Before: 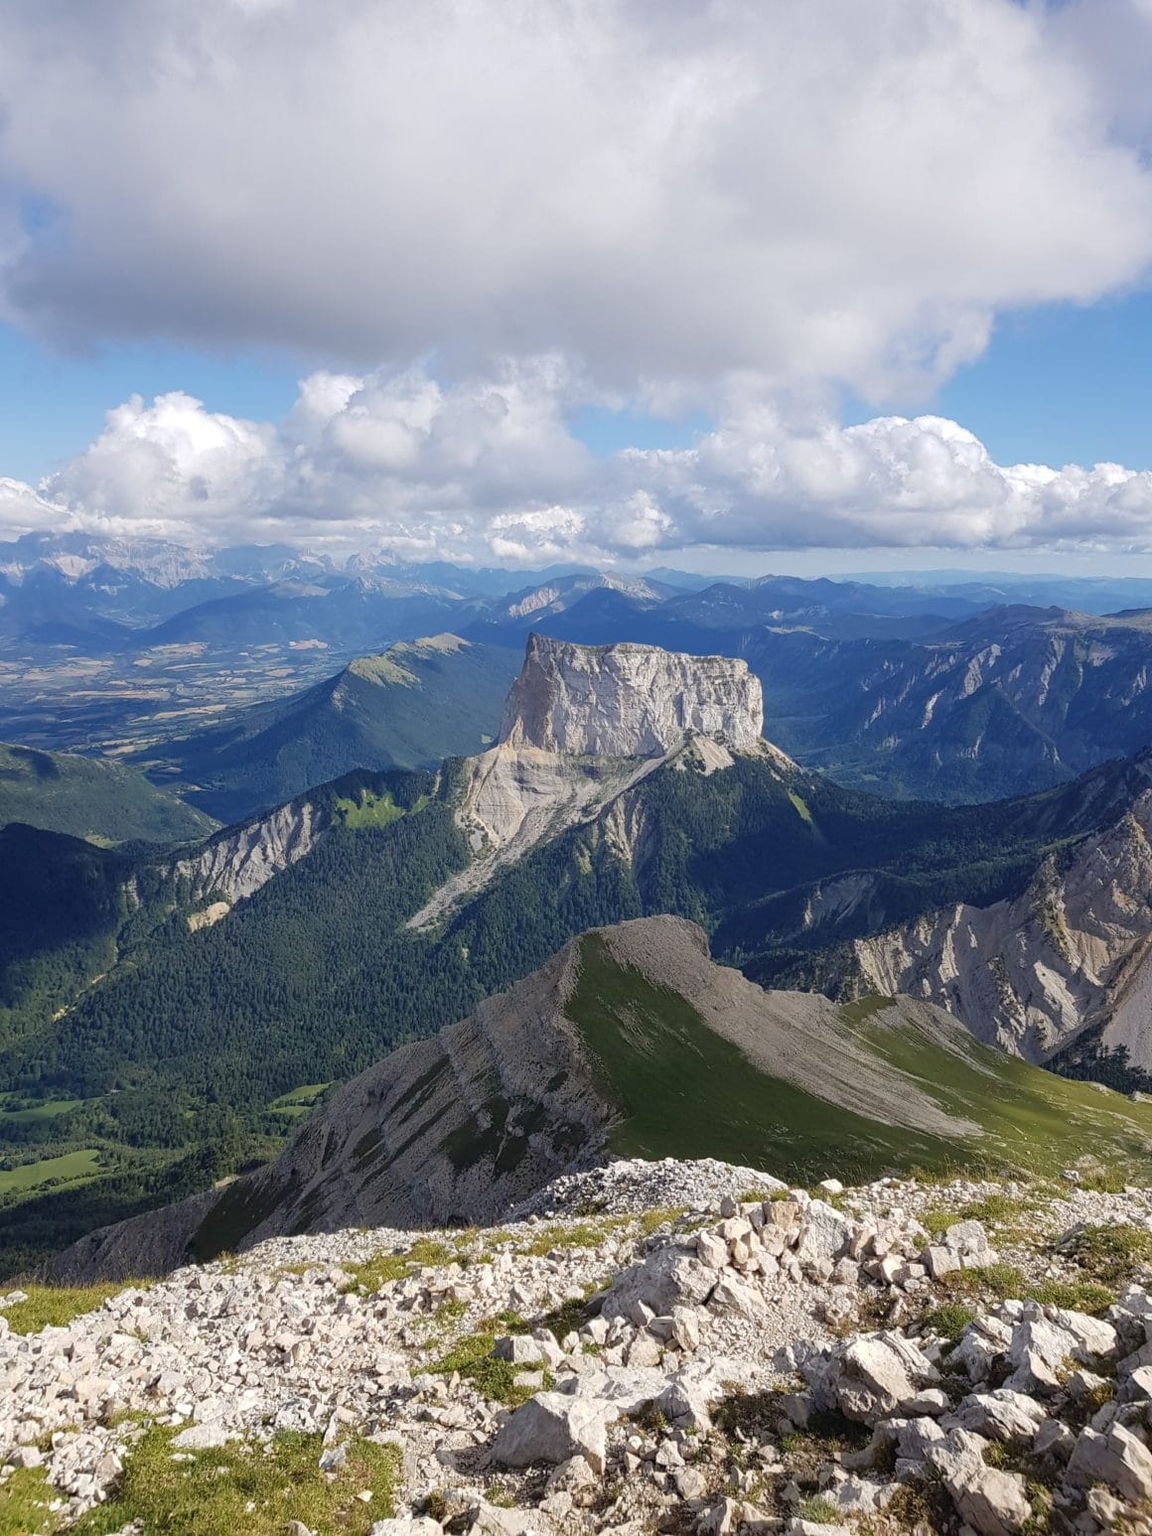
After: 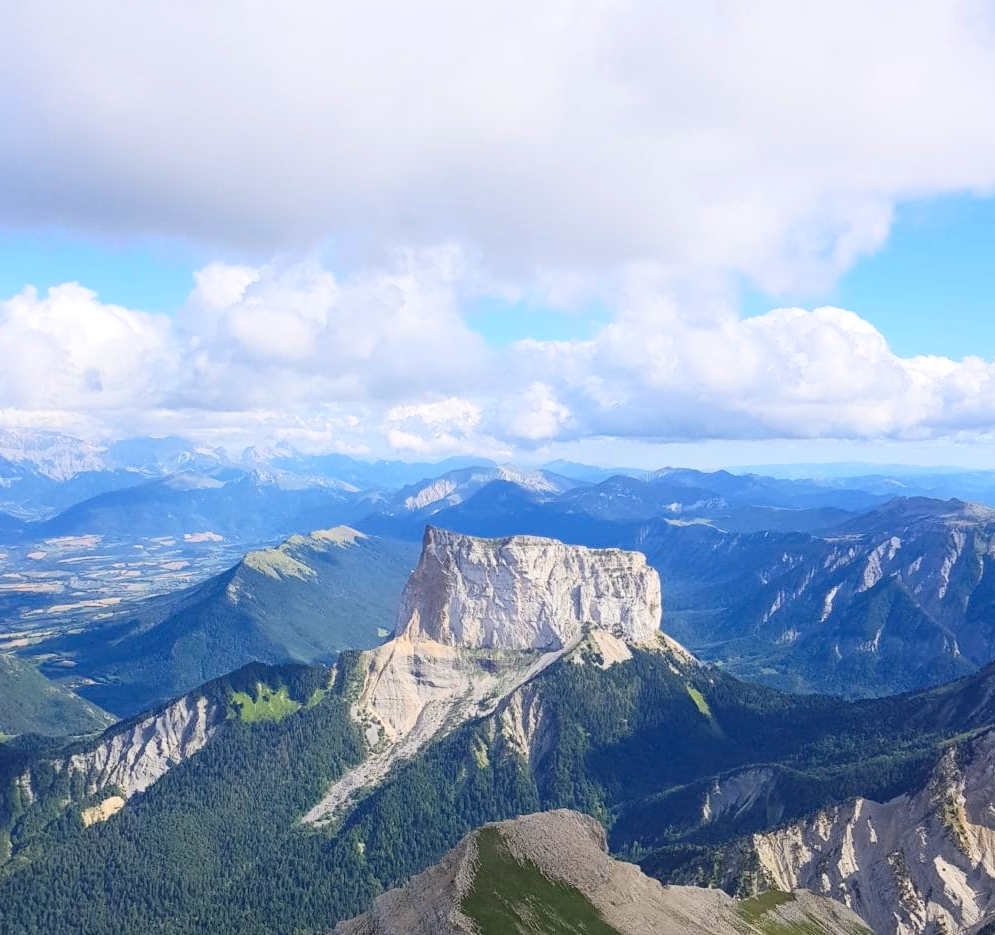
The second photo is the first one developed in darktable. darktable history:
color balance rgb: perceptual saturation grading › global saturation 0.433%
crop and rotate: left 9.278%, top 7.297%, right 4.86%, bottom 32.25%
contrast brightness saturation: contrast 0.244, brightness 0.268, saturation 0.39
